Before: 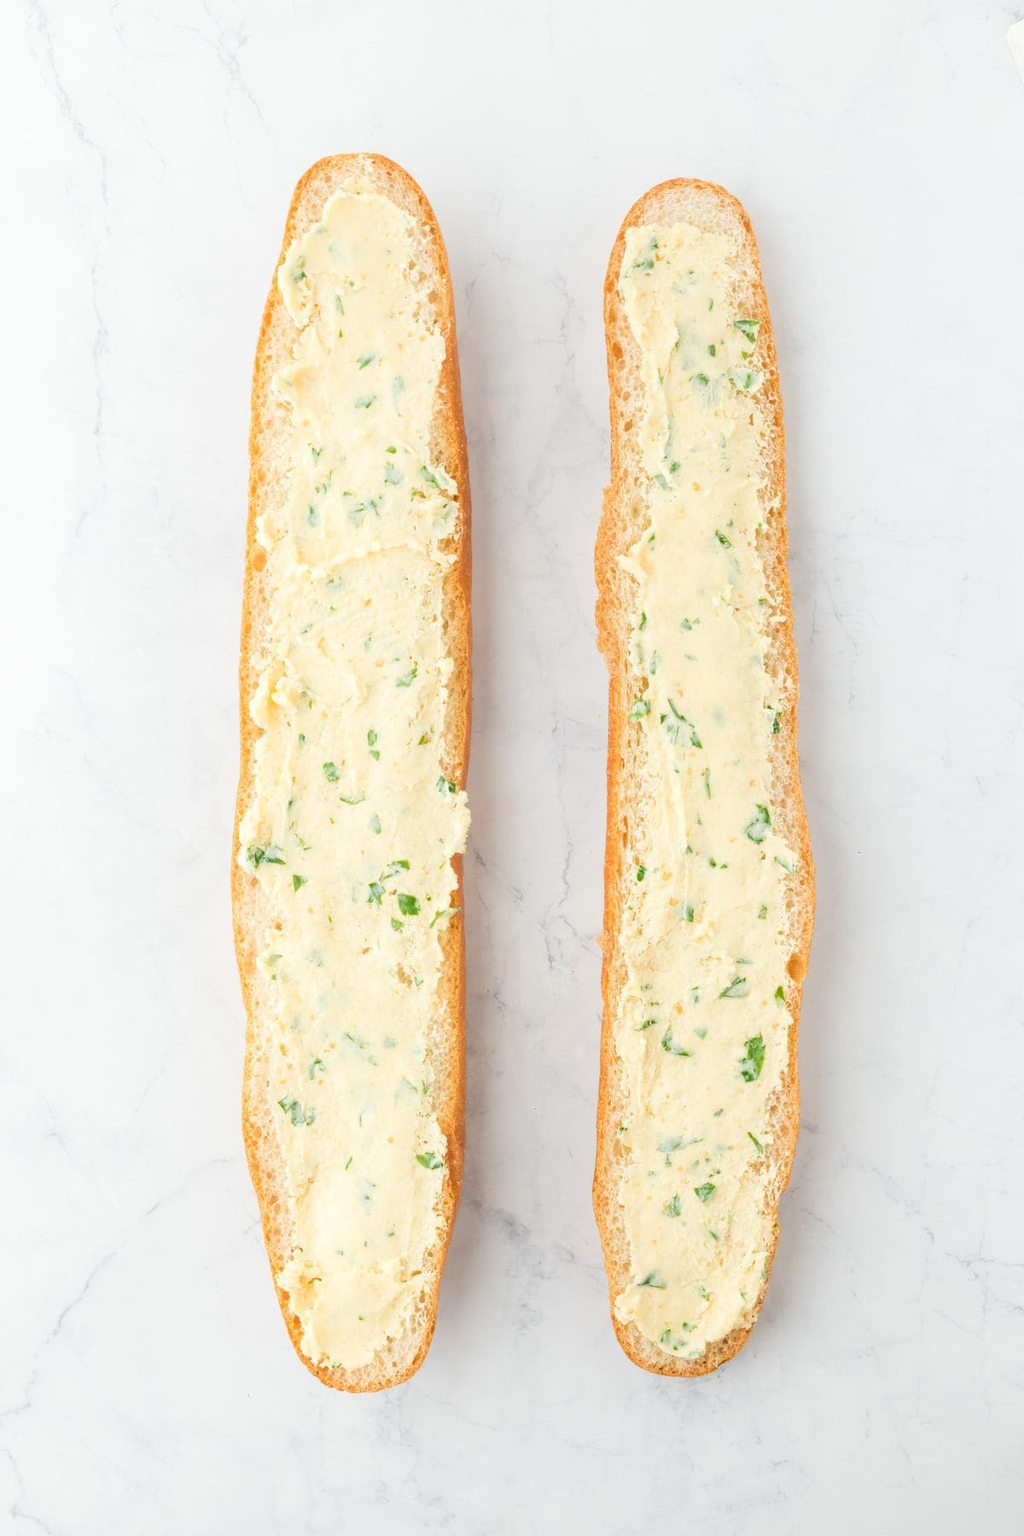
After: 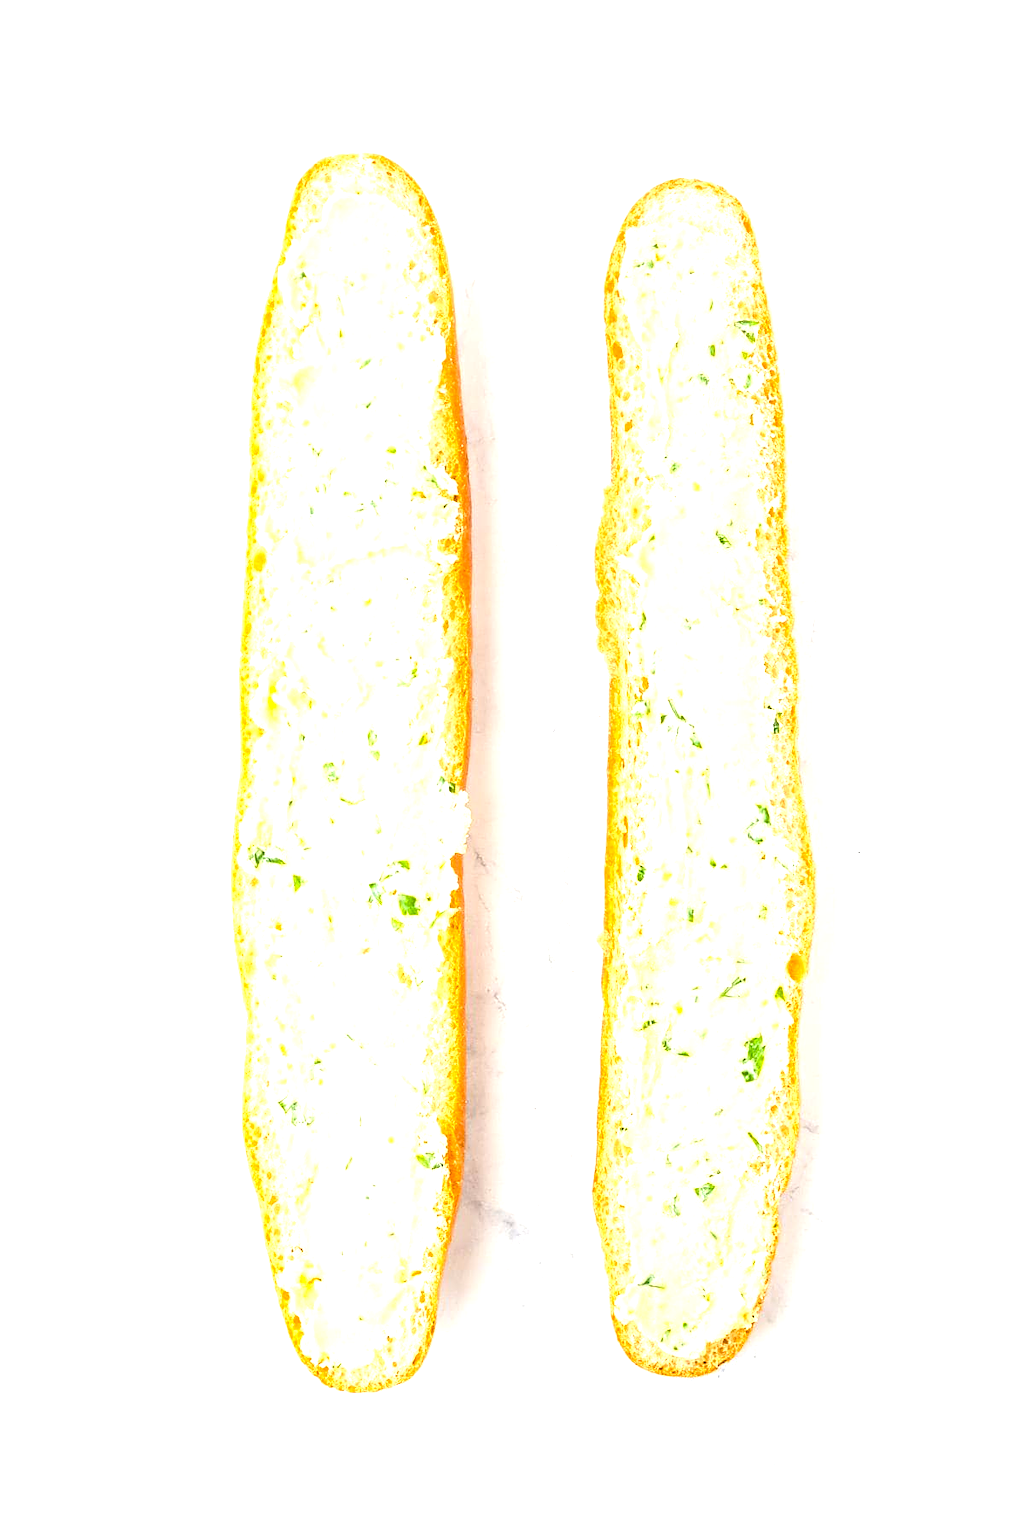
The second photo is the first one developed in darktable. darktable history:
color balance rgb: perceptual saturation grading › global saturation 29.502%
tone equalizer: -8 EV -1.11 EV, -7 EV -0.984 EV, -6 EV -0.89 EV, -5 EV -0.553 EV, -3 EV 0.589 EV, -2 EV 0.862 EV, -1 EV 0.999 EV, +0 EV 1.06 EV
sharpen: amount 0.496
